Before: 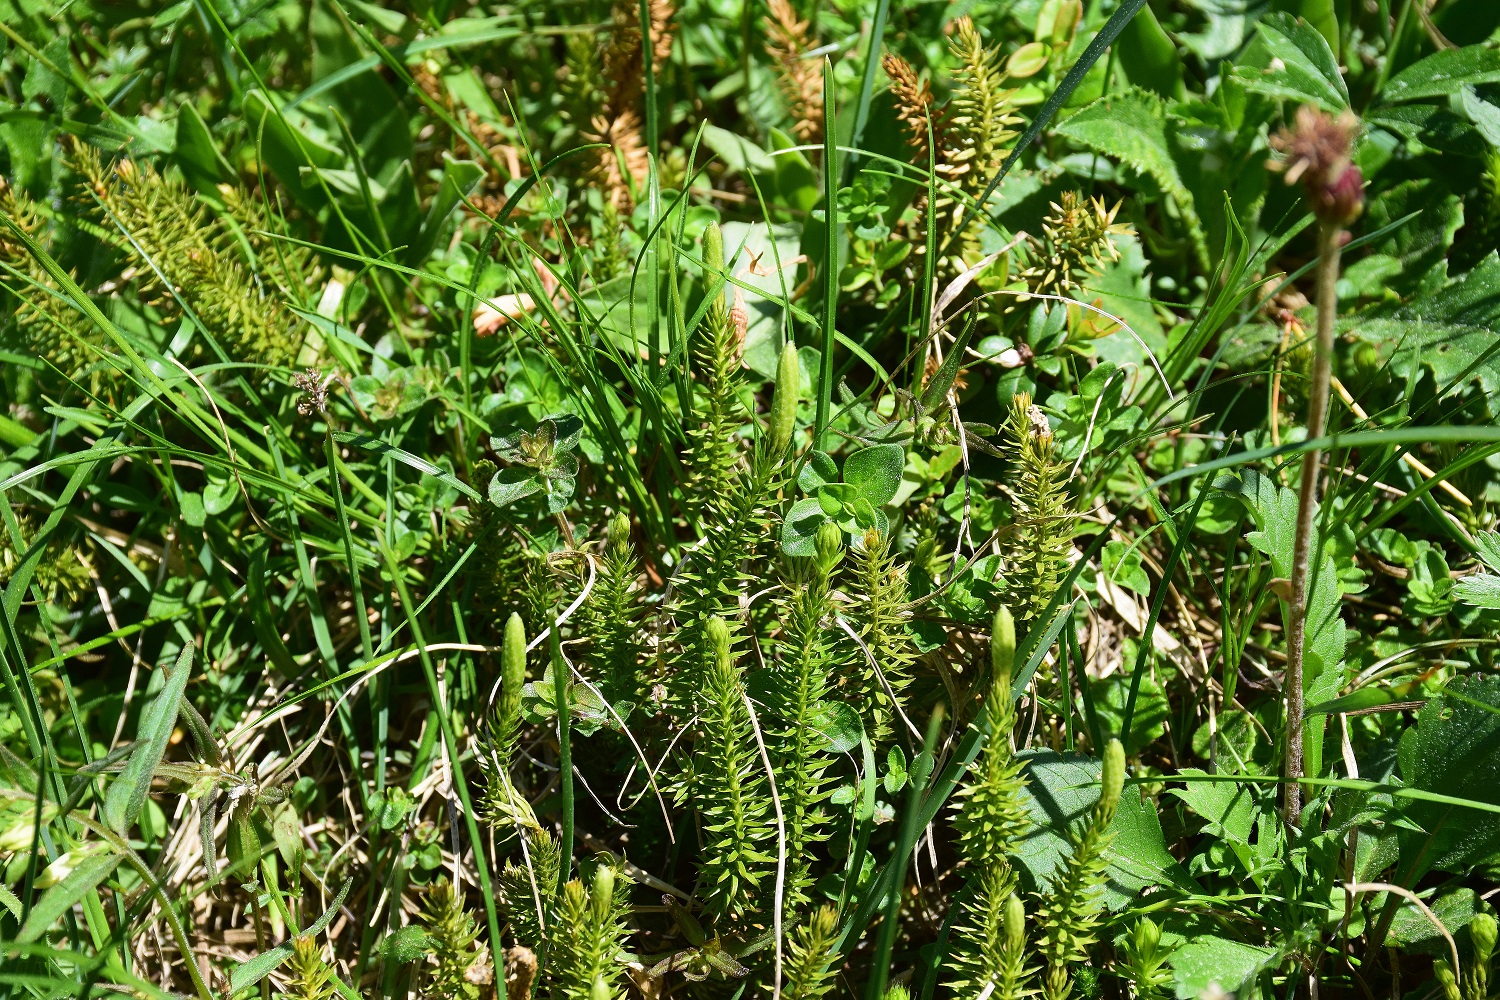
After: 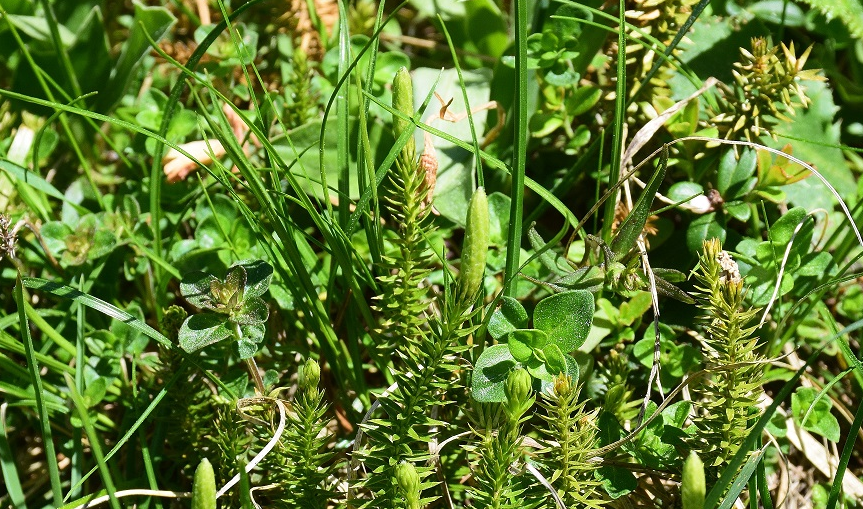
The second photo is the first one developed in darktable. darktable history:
crop: left 20.698%, top 15.401%, right 21.72%, bottom 33.657%
tone equalizer: on, module defaults
